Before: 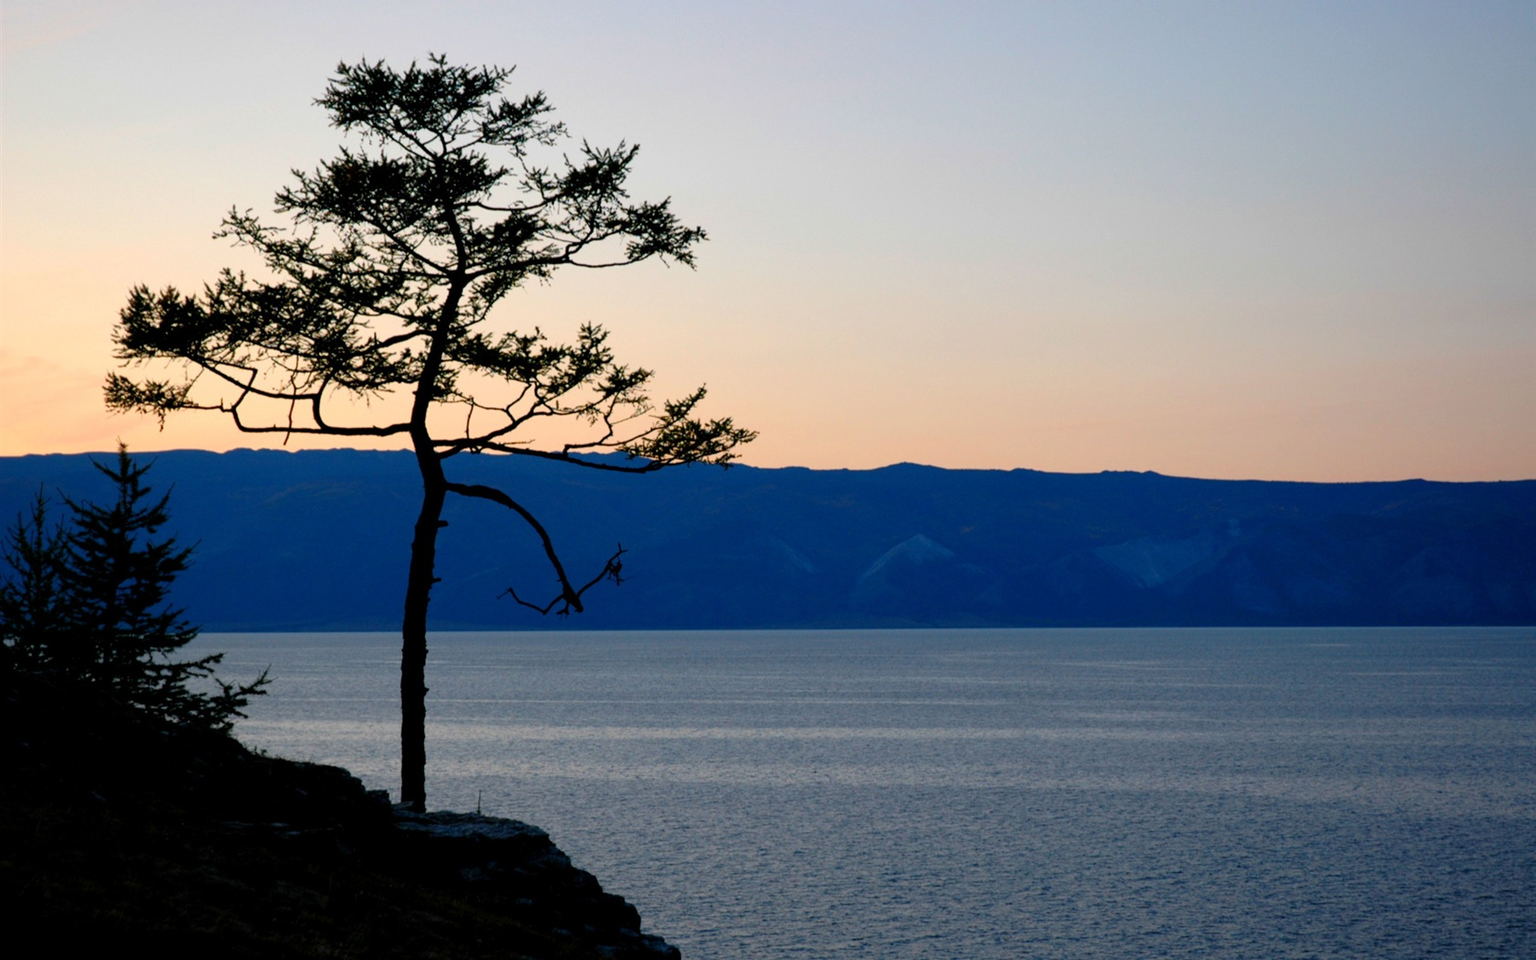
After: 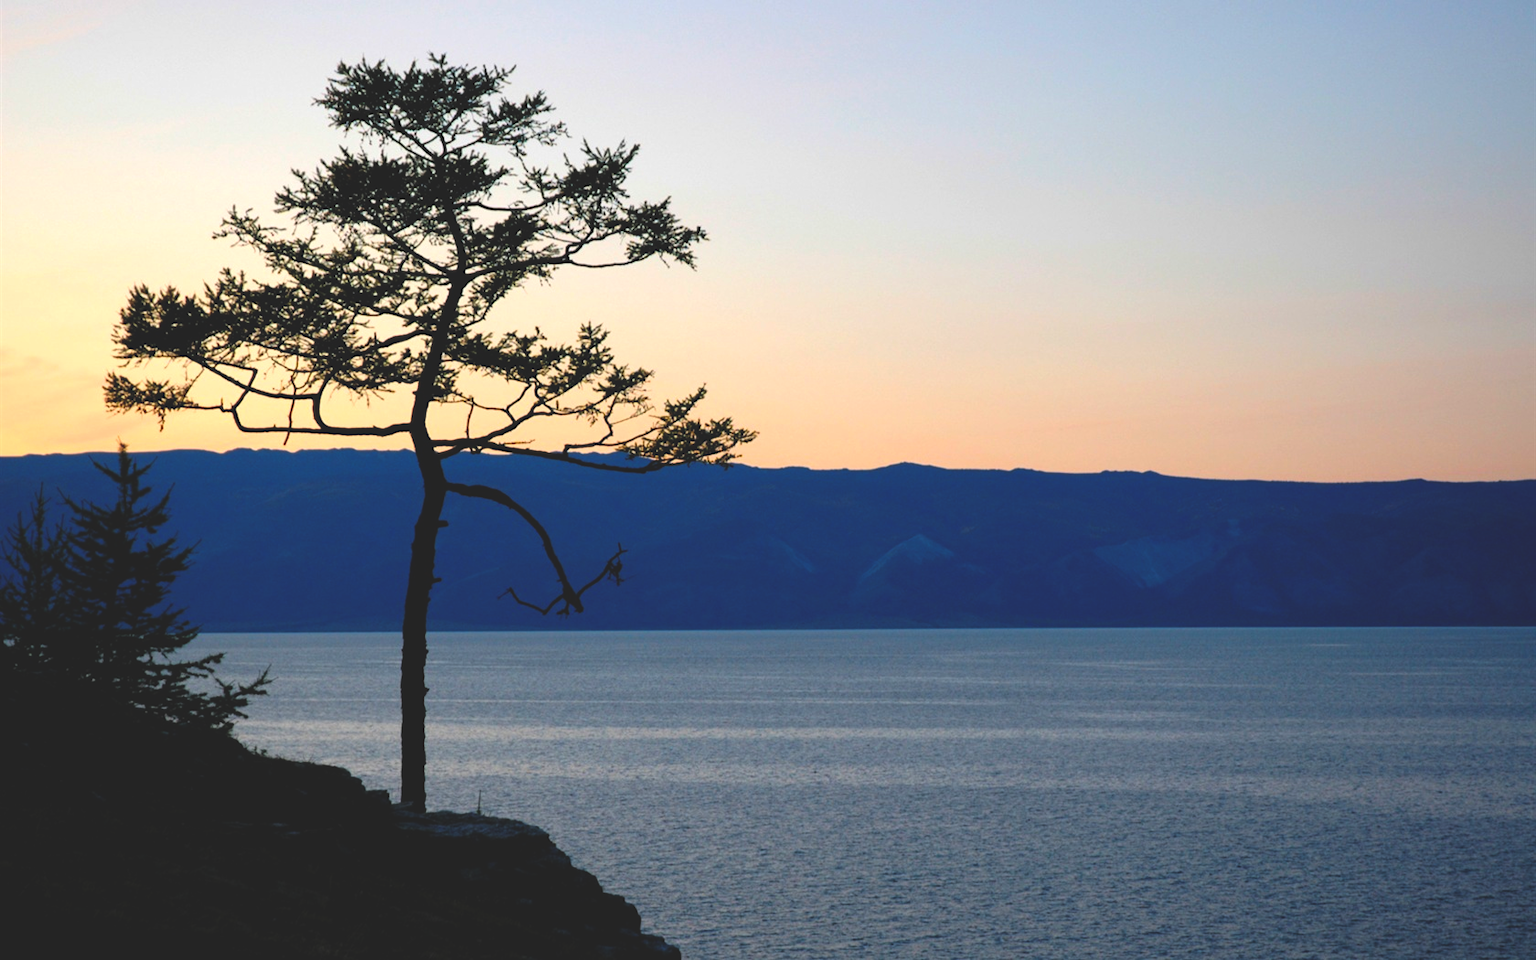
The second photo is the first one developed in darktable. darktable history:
levels: levels [0.062, 0.494, 0.925]
exposure: black level correction -0.031, compensate exposure bias true, compensate highlight preservation false
color balance rgb: global offset › luminance -0.471%, perceptual saturation grading › global saturation 19.851%, global vibrance 20%
